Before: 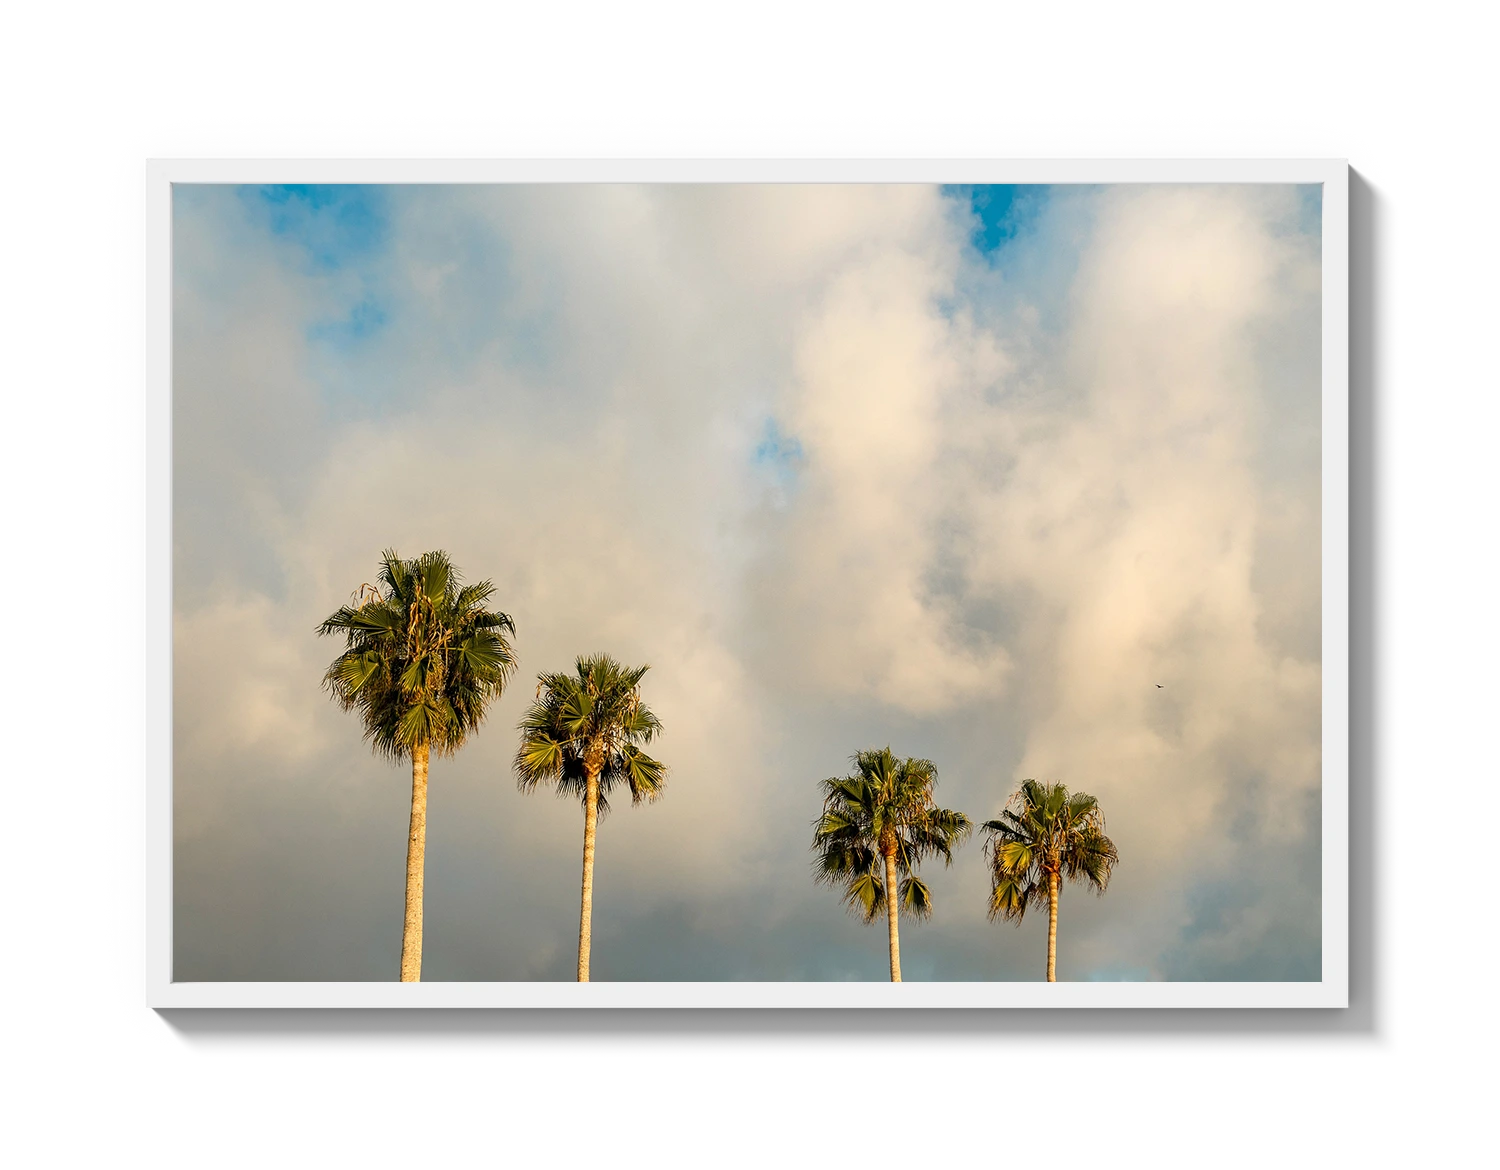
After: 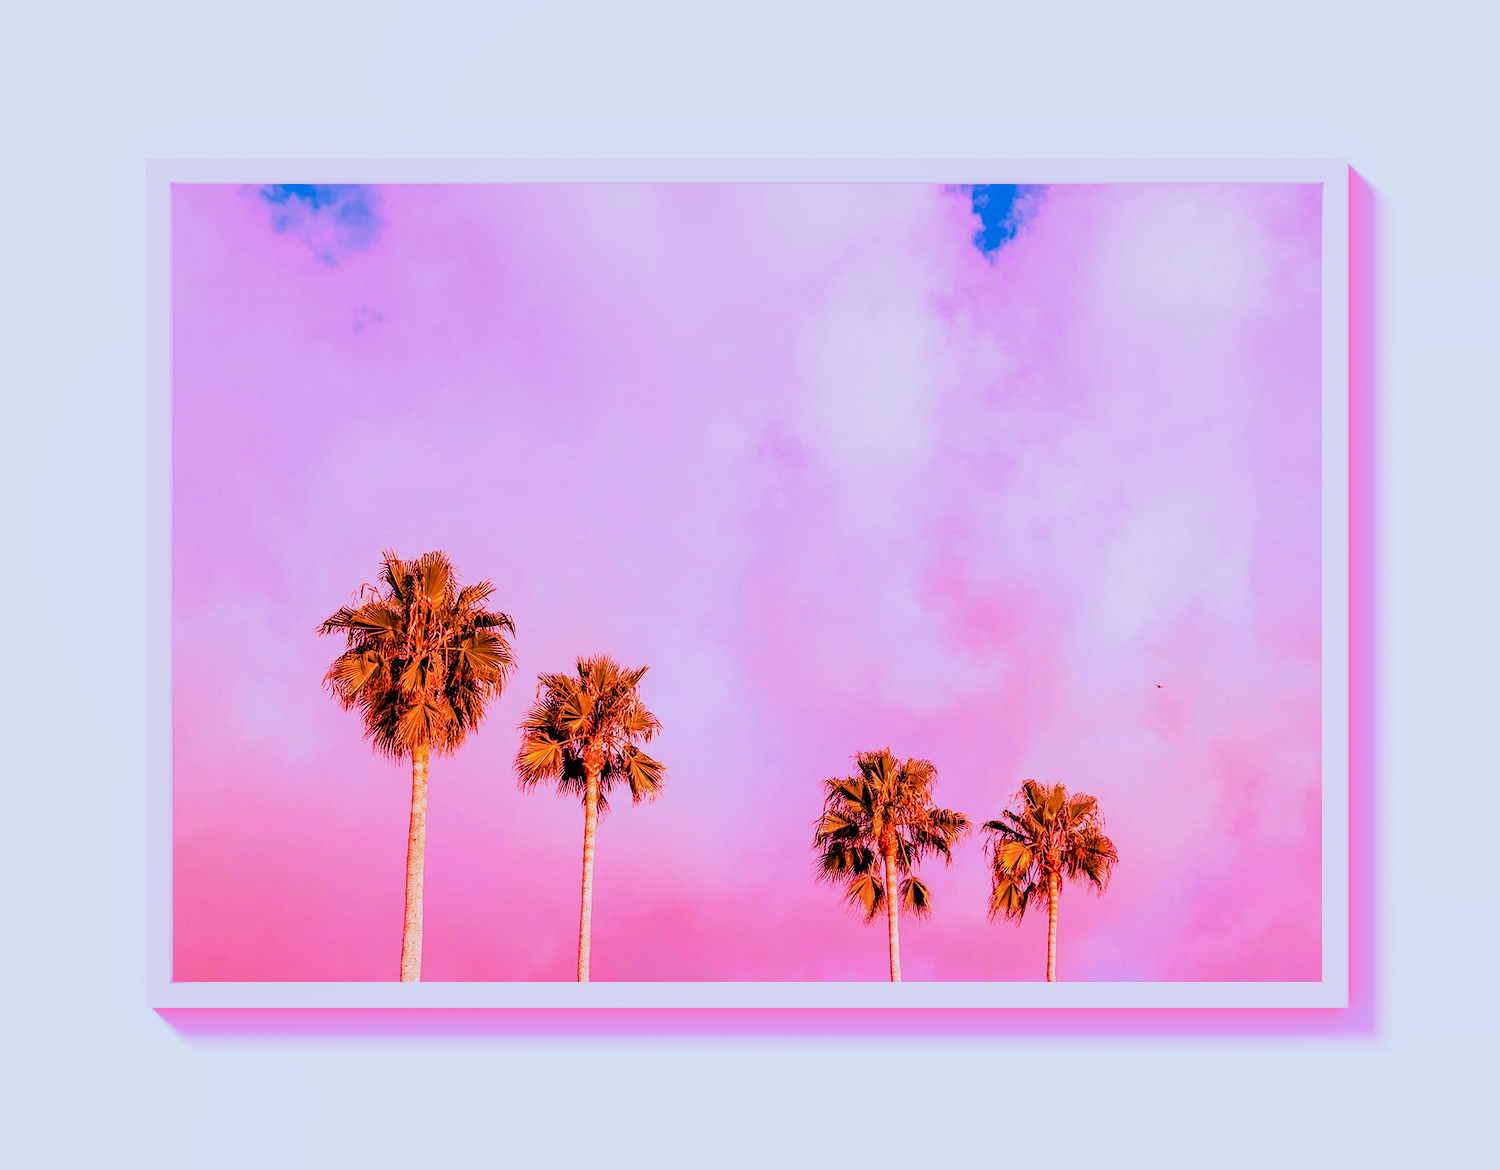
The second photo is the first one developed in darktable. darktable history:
white balance: red 2.229, blue 1.46
color calibration "scene-referred default": x 0.37, y 0.382, temperature 4313.32 K
filmic rgb "scene-referred default": black relative exposure -7.65 EV, white relative exposure 4.56 EV, hardness 3.61
local contrast: on, module defaults
raw chromatic aberrations: on, module defaults
color balance rgb: perceptual saturation grading › global saturation 25%, global vibrance 20%
exposure: black level correction 0.001, exposure 0.5 EV, compensate exposure bias true, compensate highlight preservation false
highlight reconstruction: method reconstruct color, iterations 1, diameter of reconstruction 64 px
hot pixels: on, module defaults
lens correction: scale 1.01, crop 1, focal 85, aperture 2.8, distance 10.02, camera "Canon EOS RP", lens "Canon RF 85mm F2 MACRO IS STM"
tone equalizer "mask blending: all purposes": on, module defaults
raw denoise: x [[0, 0.25, 0.5, 0.75, 1] ×4]
